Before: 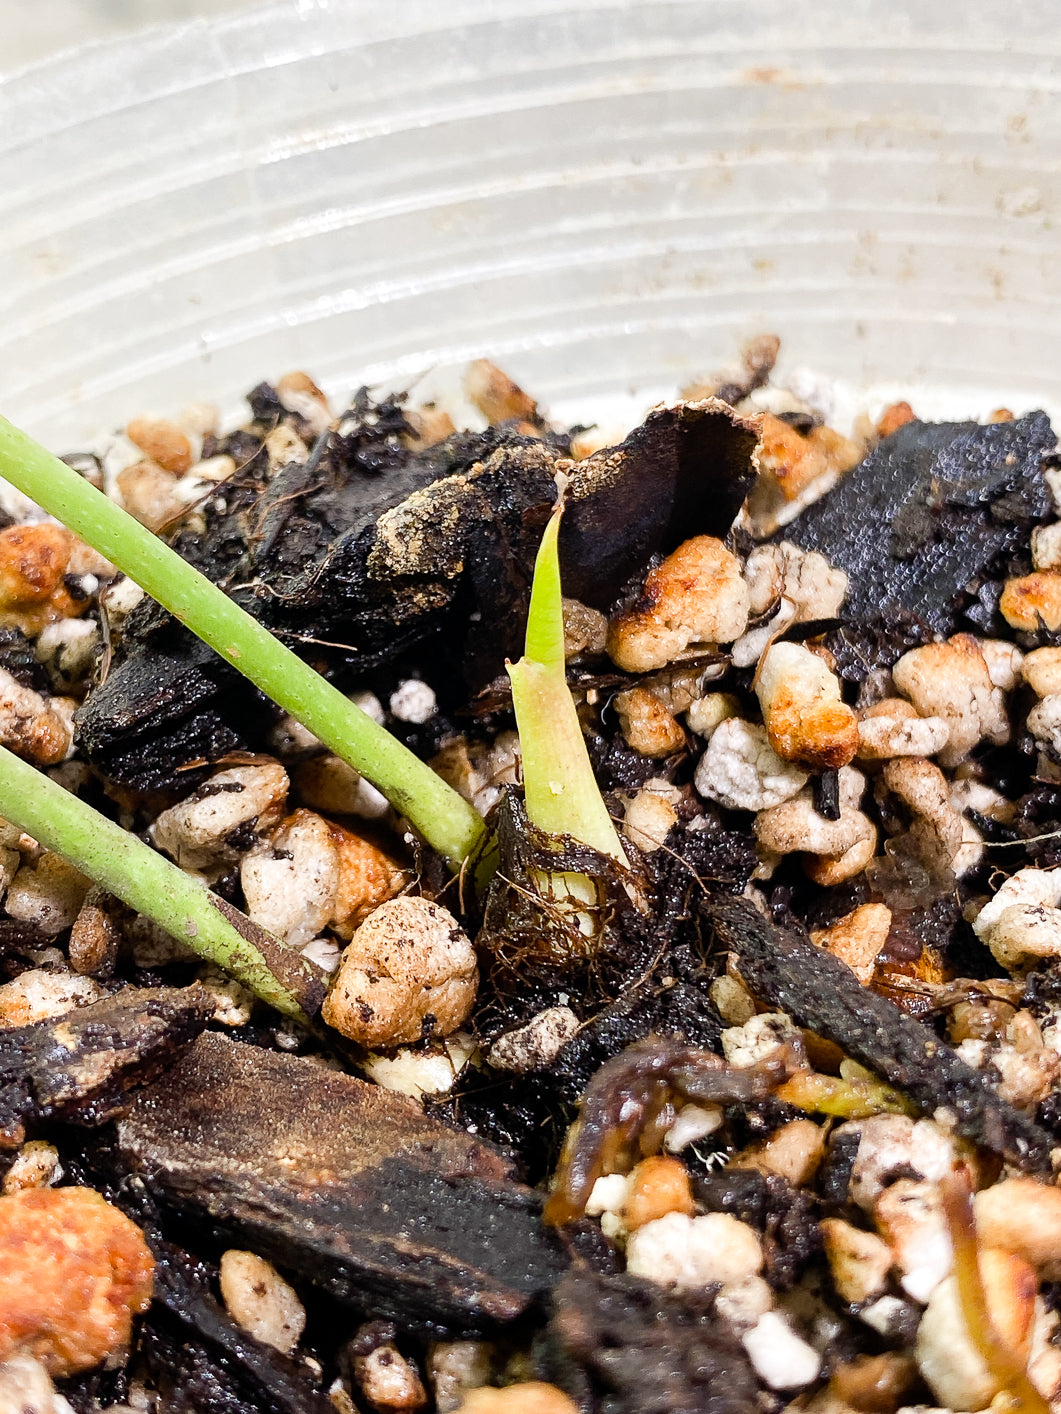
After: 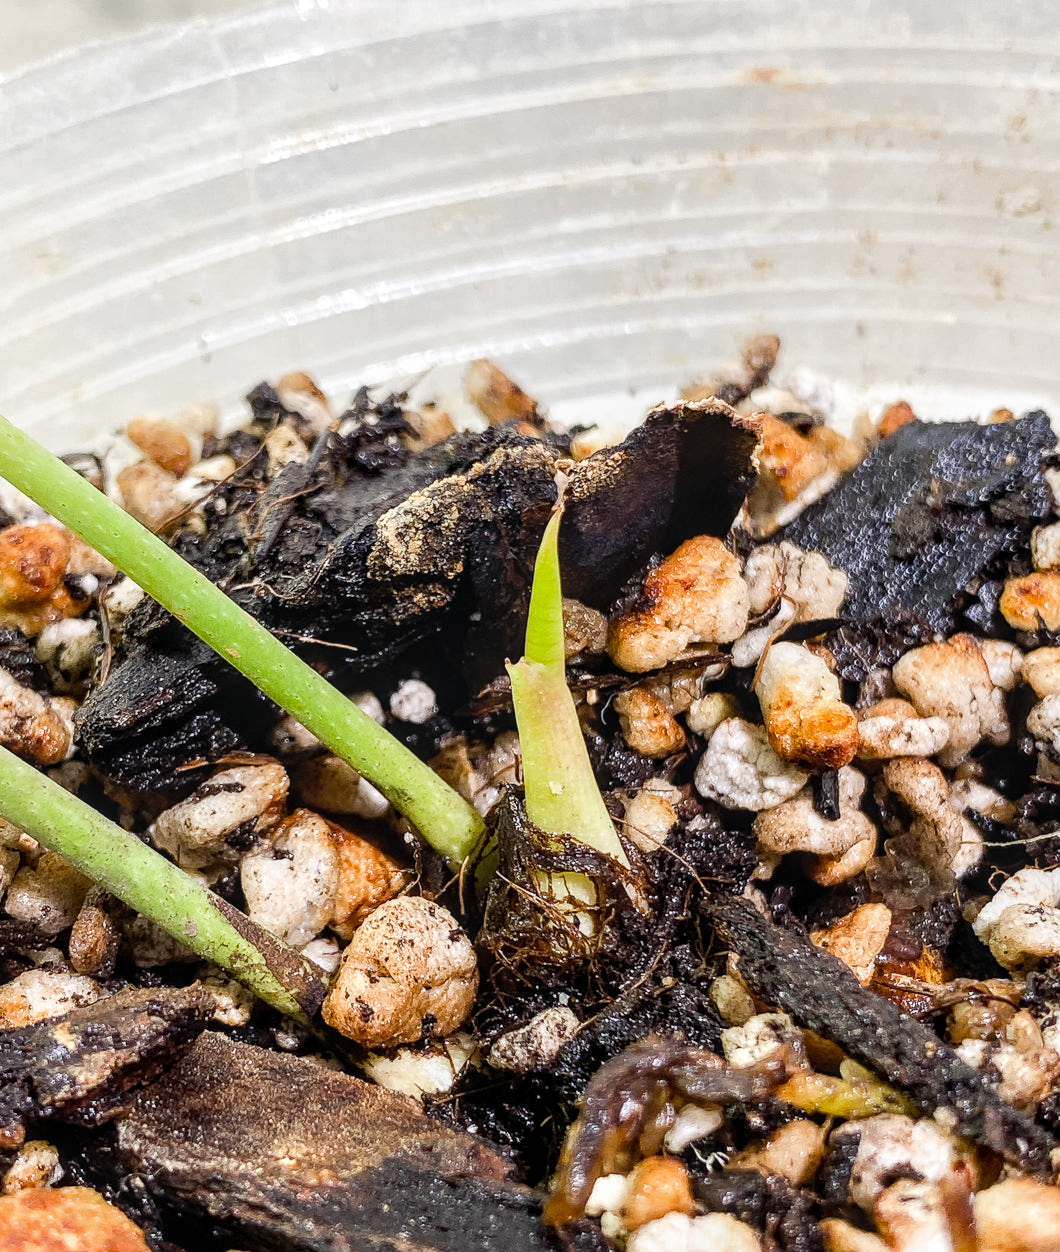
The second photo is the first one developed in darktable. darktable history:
local contrast: on, module defaults
crop and rotate: top 0%, bottom 11.452%
